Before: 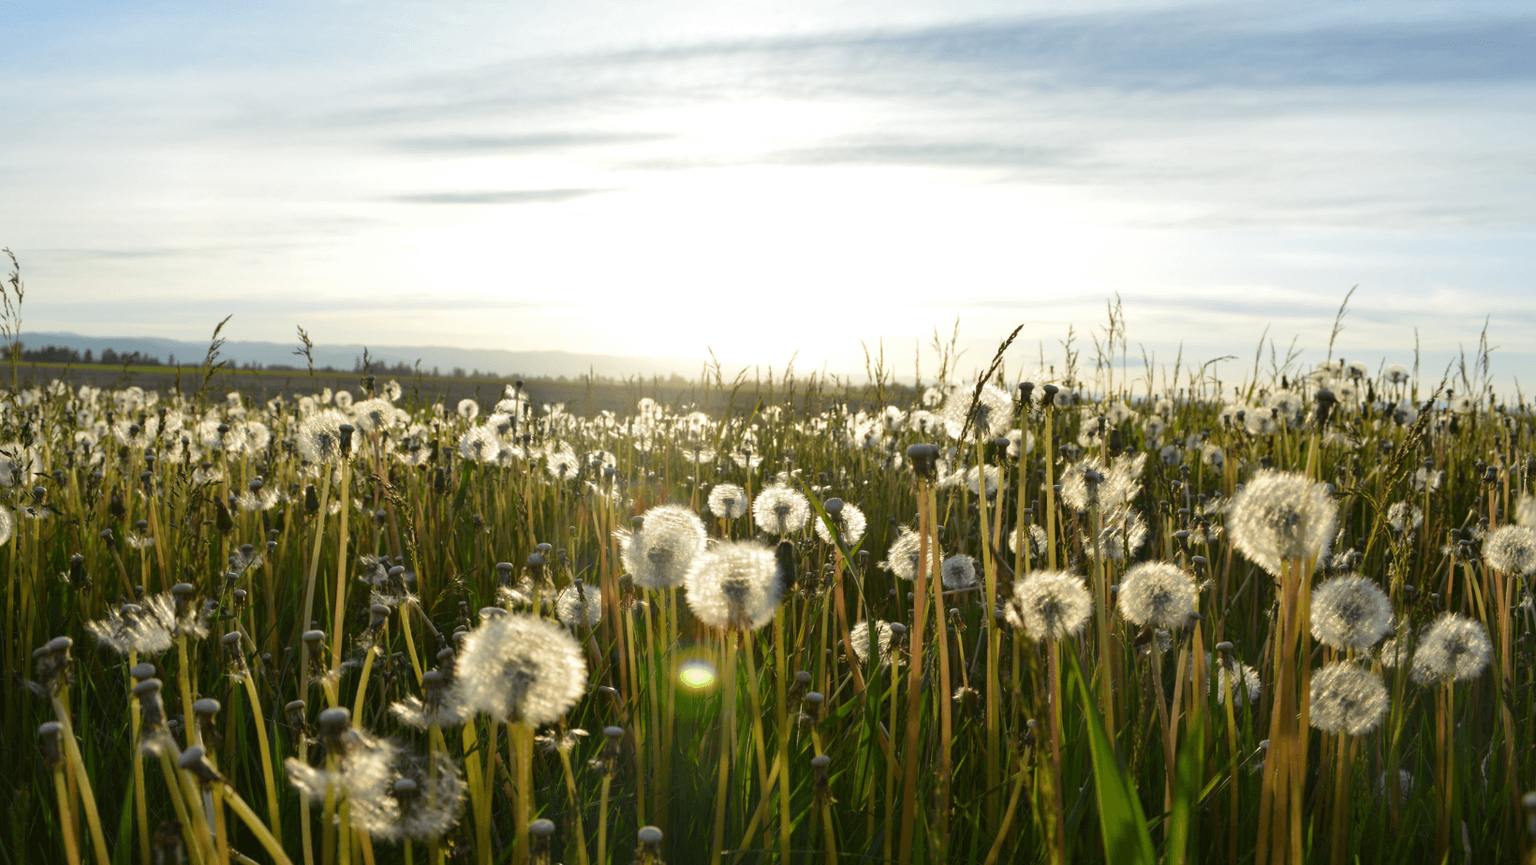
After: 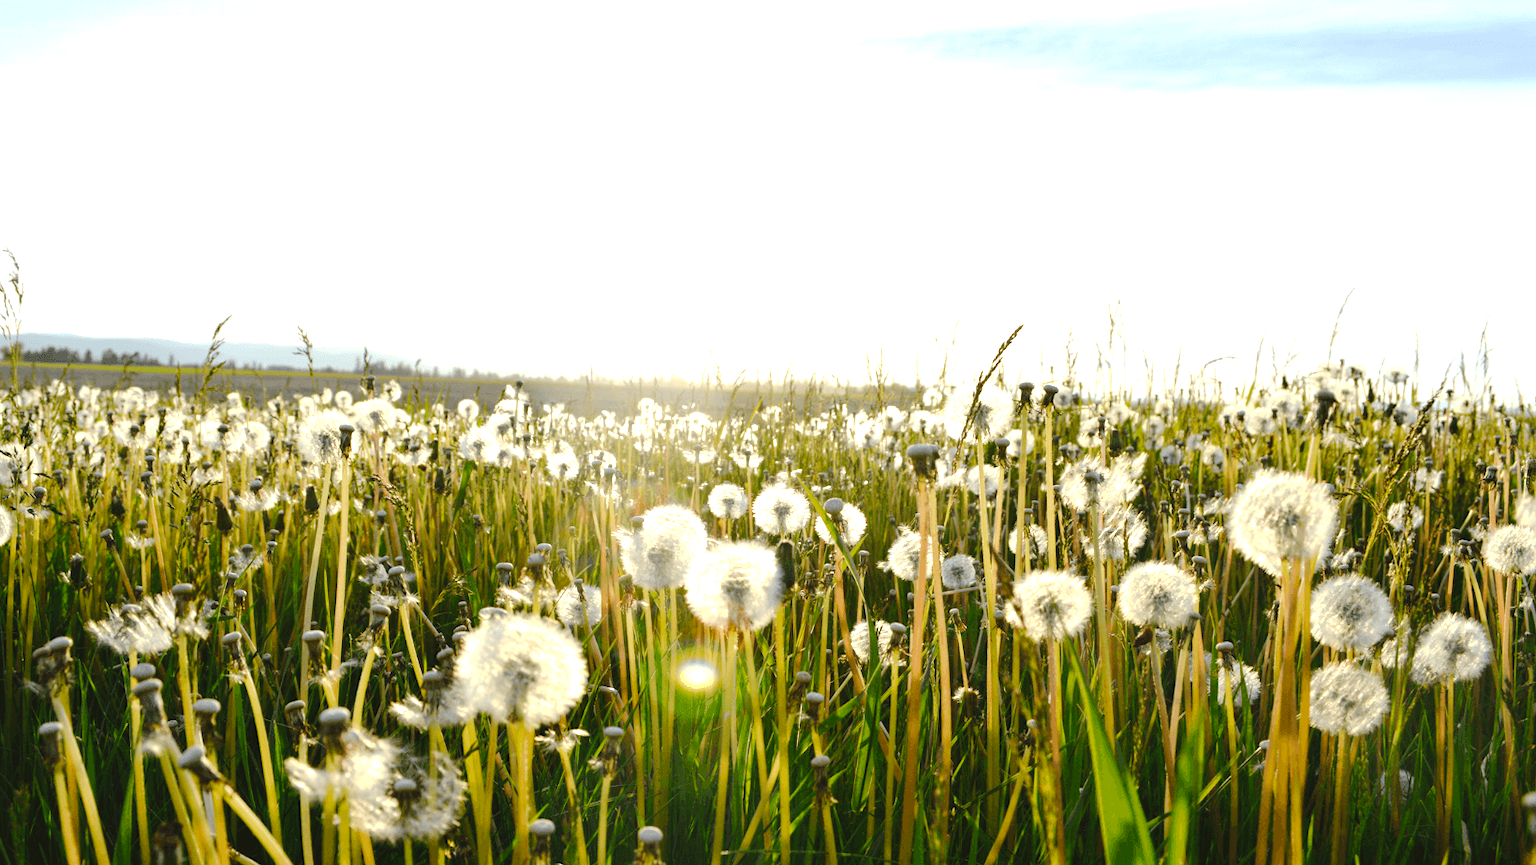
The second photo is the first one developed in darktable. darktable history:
exposure: black level correction 0, exposure 1 EV, compensate exposure bias true, compensate highlight preservation false
tone curve: curves: ch0 [(0, 0) (0.003, 0.031) (0.011, 0.033) (0.025, 0.038) (0.044, 0.049) (0.069, 0.059) (0.1, 0.071) (0.136, 0.093) (0.177, 0.142) (0.224, 0.204) (0.277, 0.292) (0.335, 0.387) (0.399, 0.484) (0.468, 0.567) (0.543, 0.643) (0.623, 0.712) (0.709, 0.776) (0.801, 0.837) (0.898, 0.903) (1, 1)], preserve colors none
